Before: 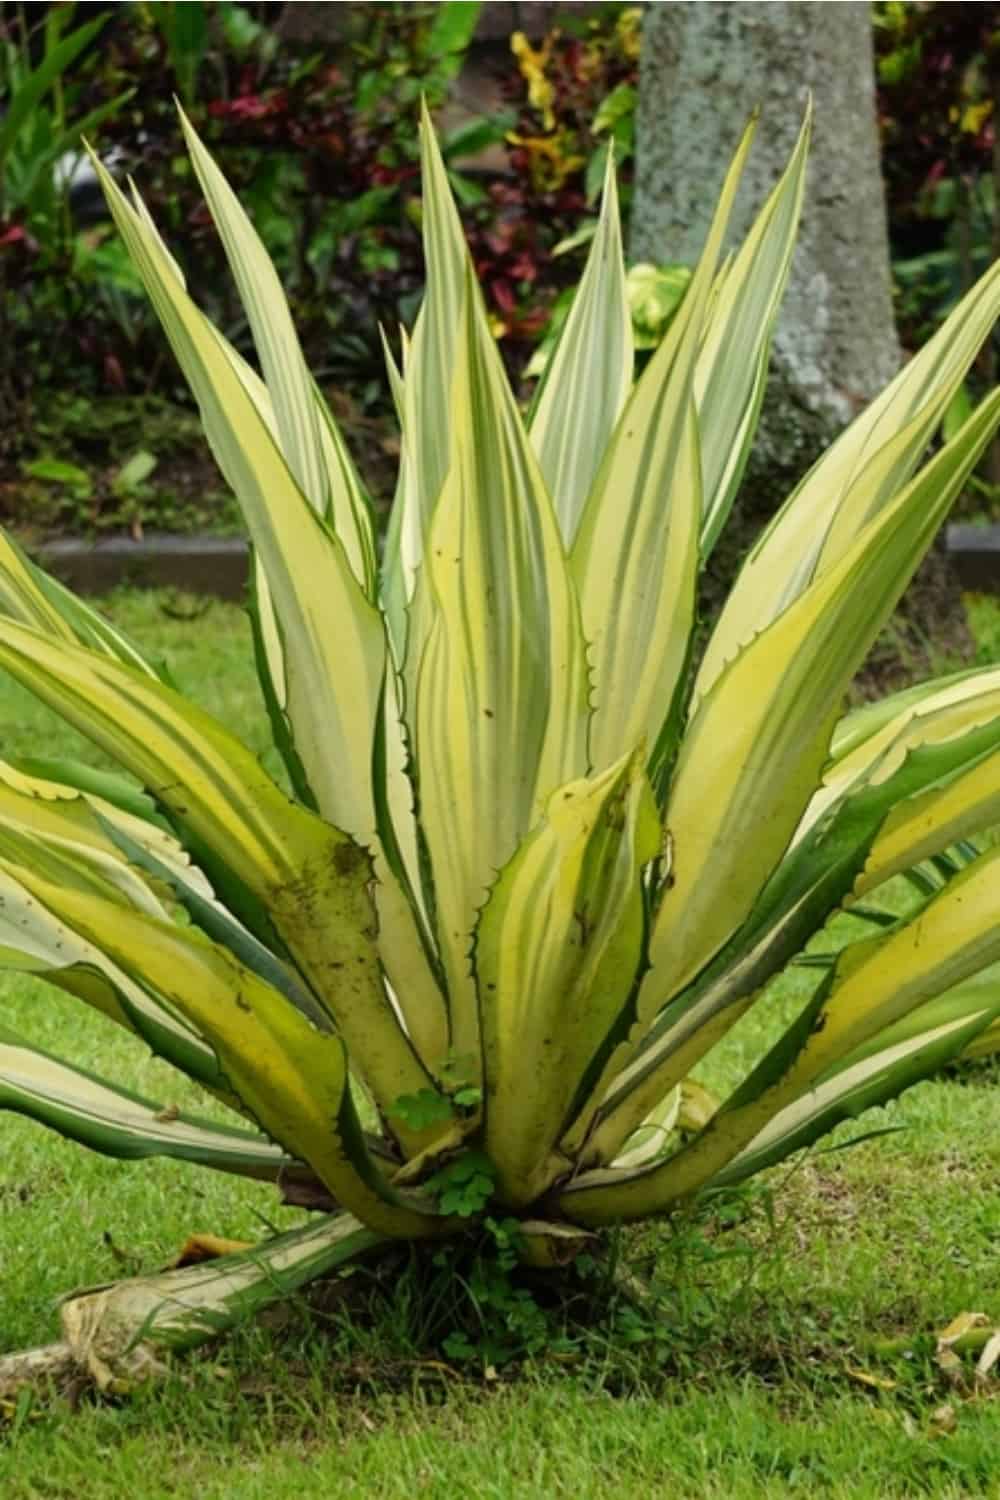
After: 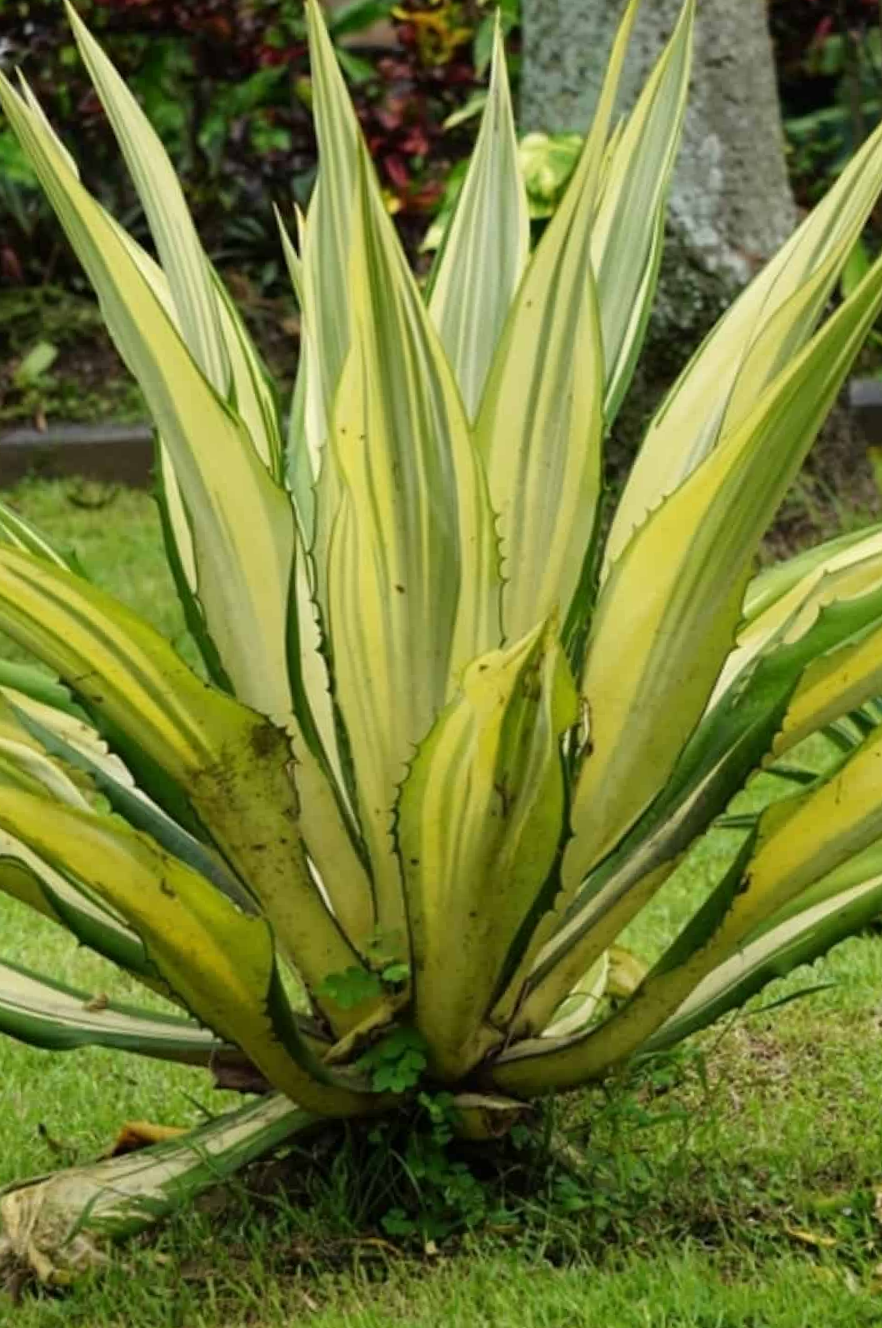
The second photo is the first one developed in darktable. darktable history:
crop and rotate: angle 2.5°, left 6.075%, top 5.717%
